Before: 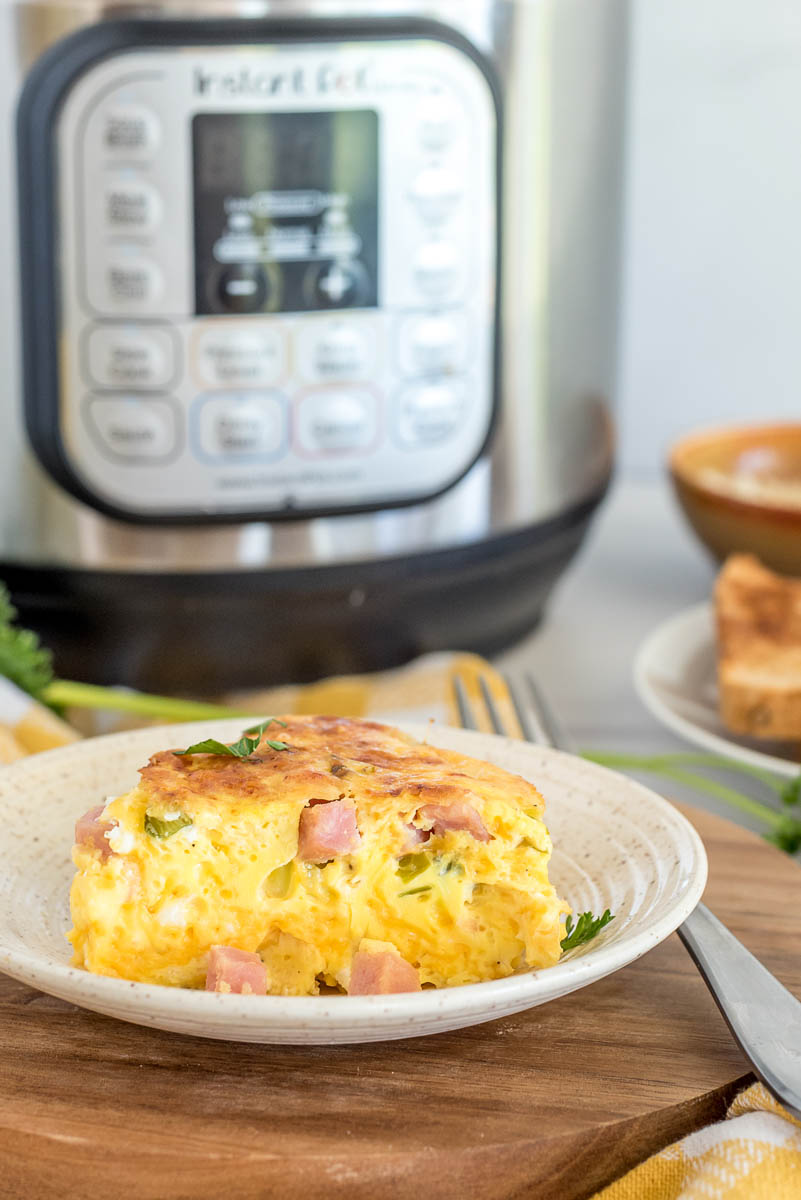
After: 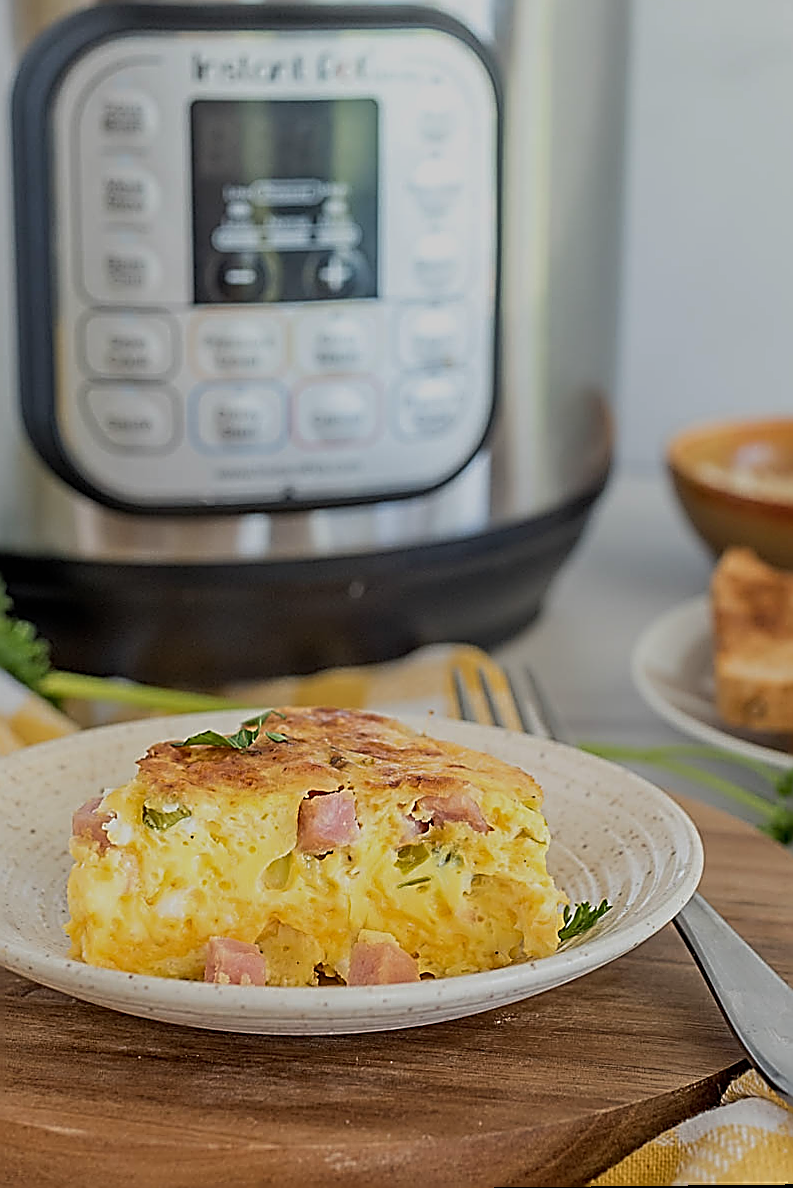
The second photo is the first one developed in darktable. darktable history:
exposure: black level correction 0, exposure -0.721 EV, compensate highlight preservation false
sharpen: amount 2
rotate and perspective: rotation 0.174°, lens shift (vertical) 0.013, lens shift (horizontal) 0.019, shear 0.001, automatic cropping original format, crop left 0.007, crop right 0.991, crop top 0.016, crop bottom 0.997
